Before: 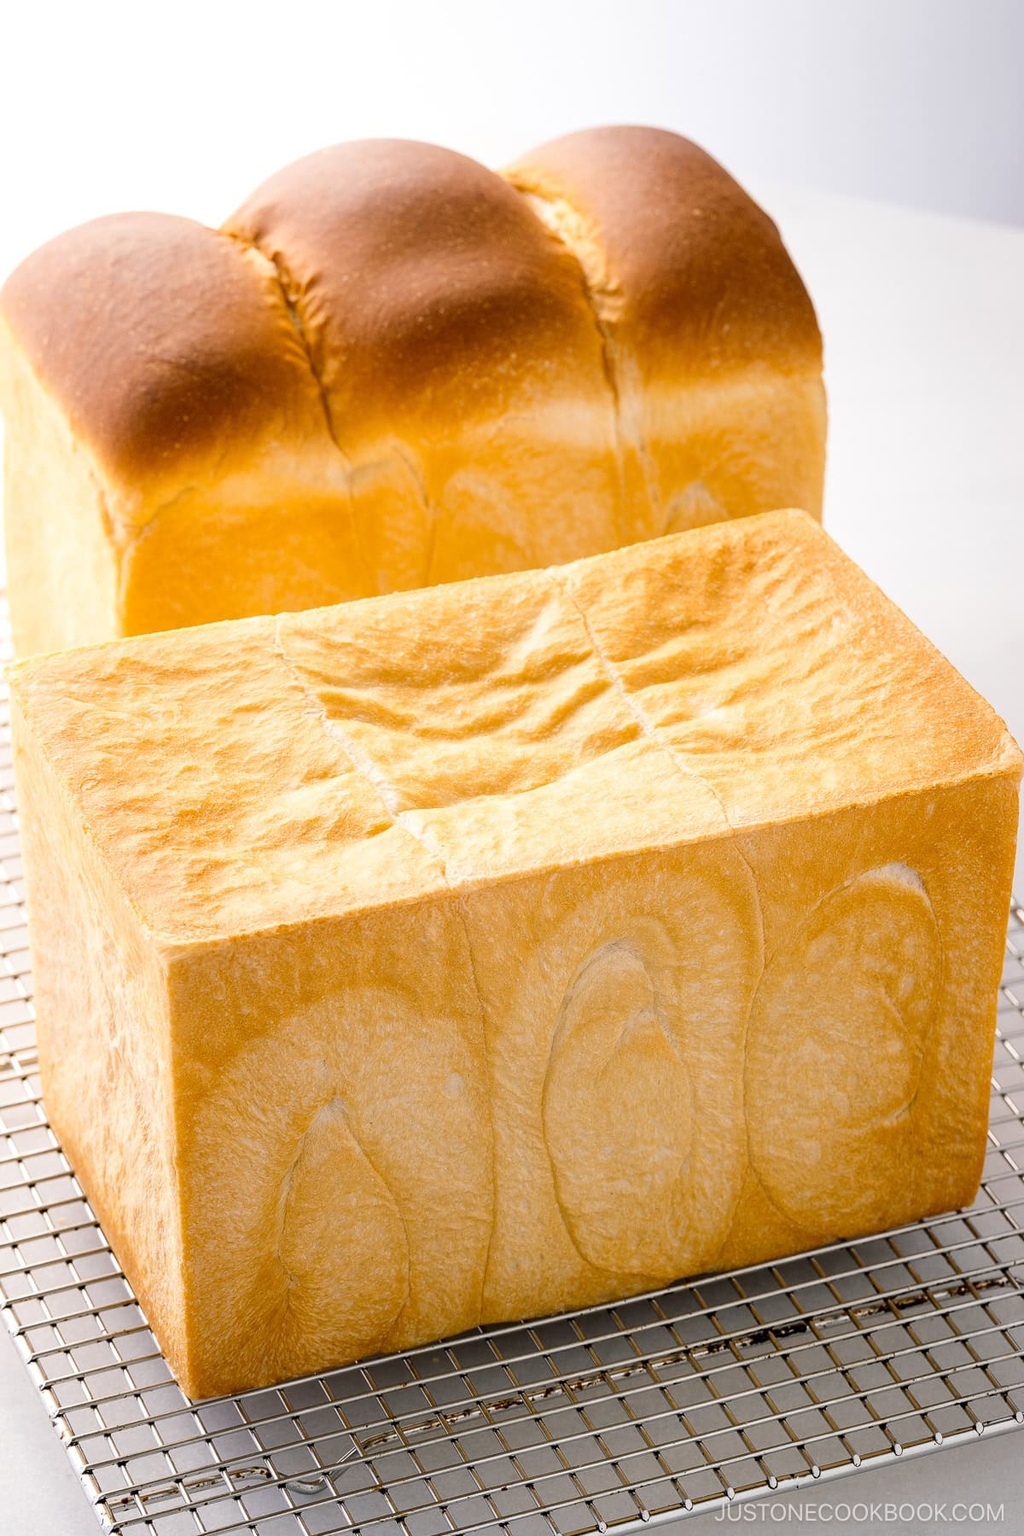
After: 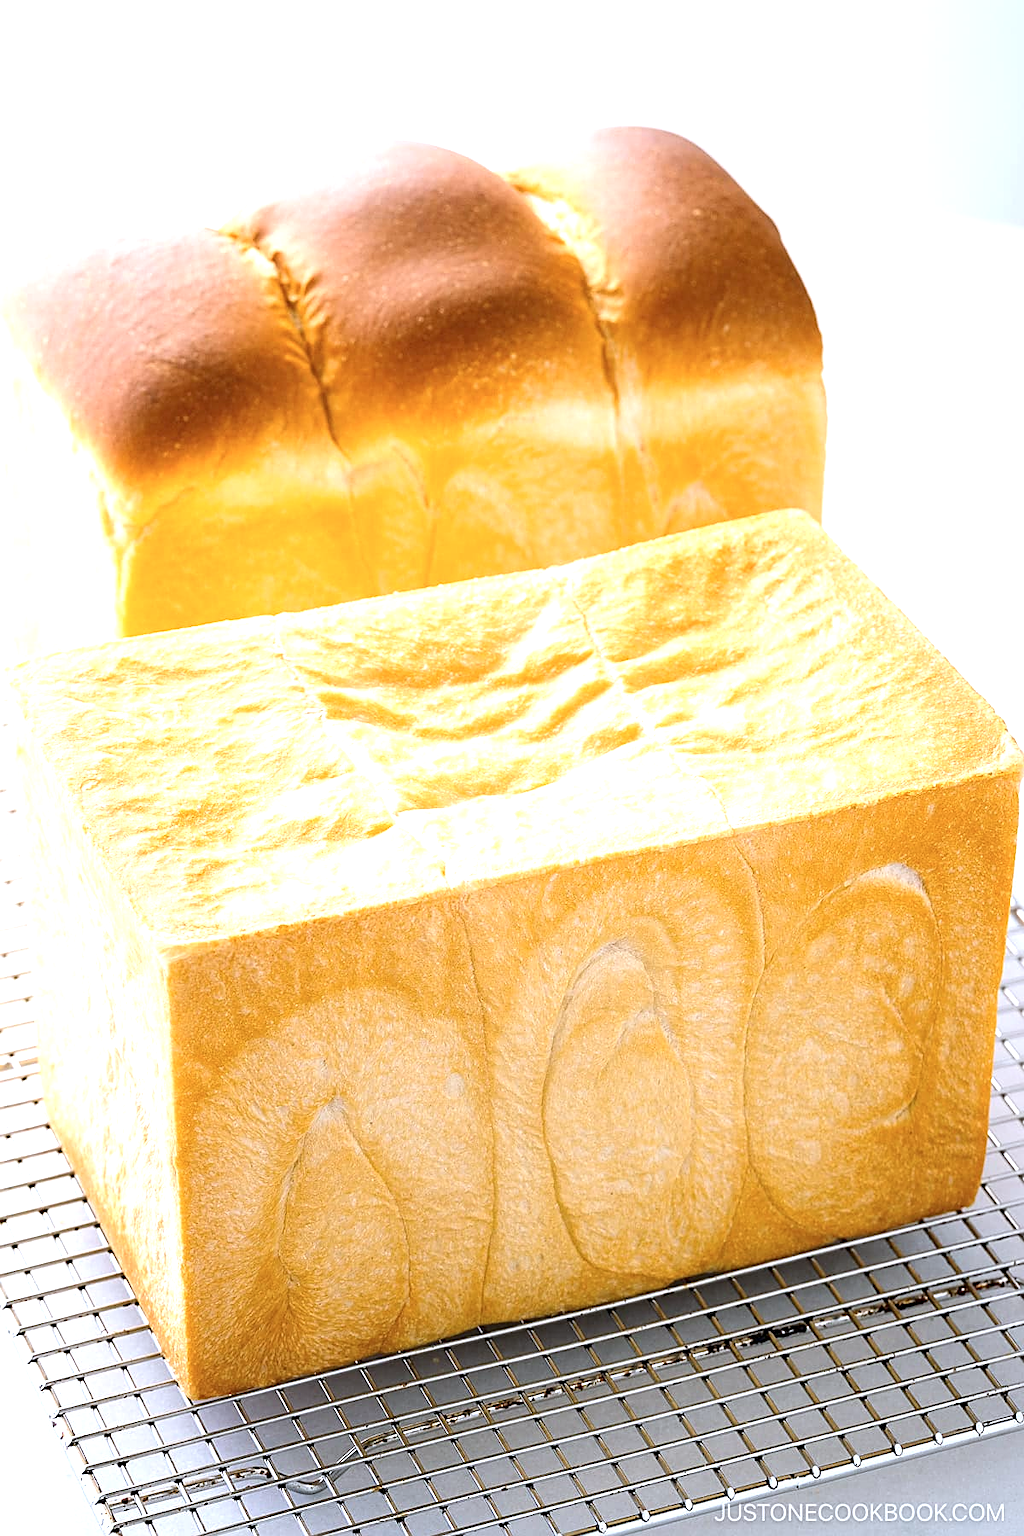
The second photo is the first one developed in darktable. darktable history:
exposure: black level correction 0, exposure 0.7 EV, compensate exposure bias true, compensate highlight preservation false
sharpen: on, module defaults
color calibration: x 0.37, y 0.382, temperature 4313.32 K
